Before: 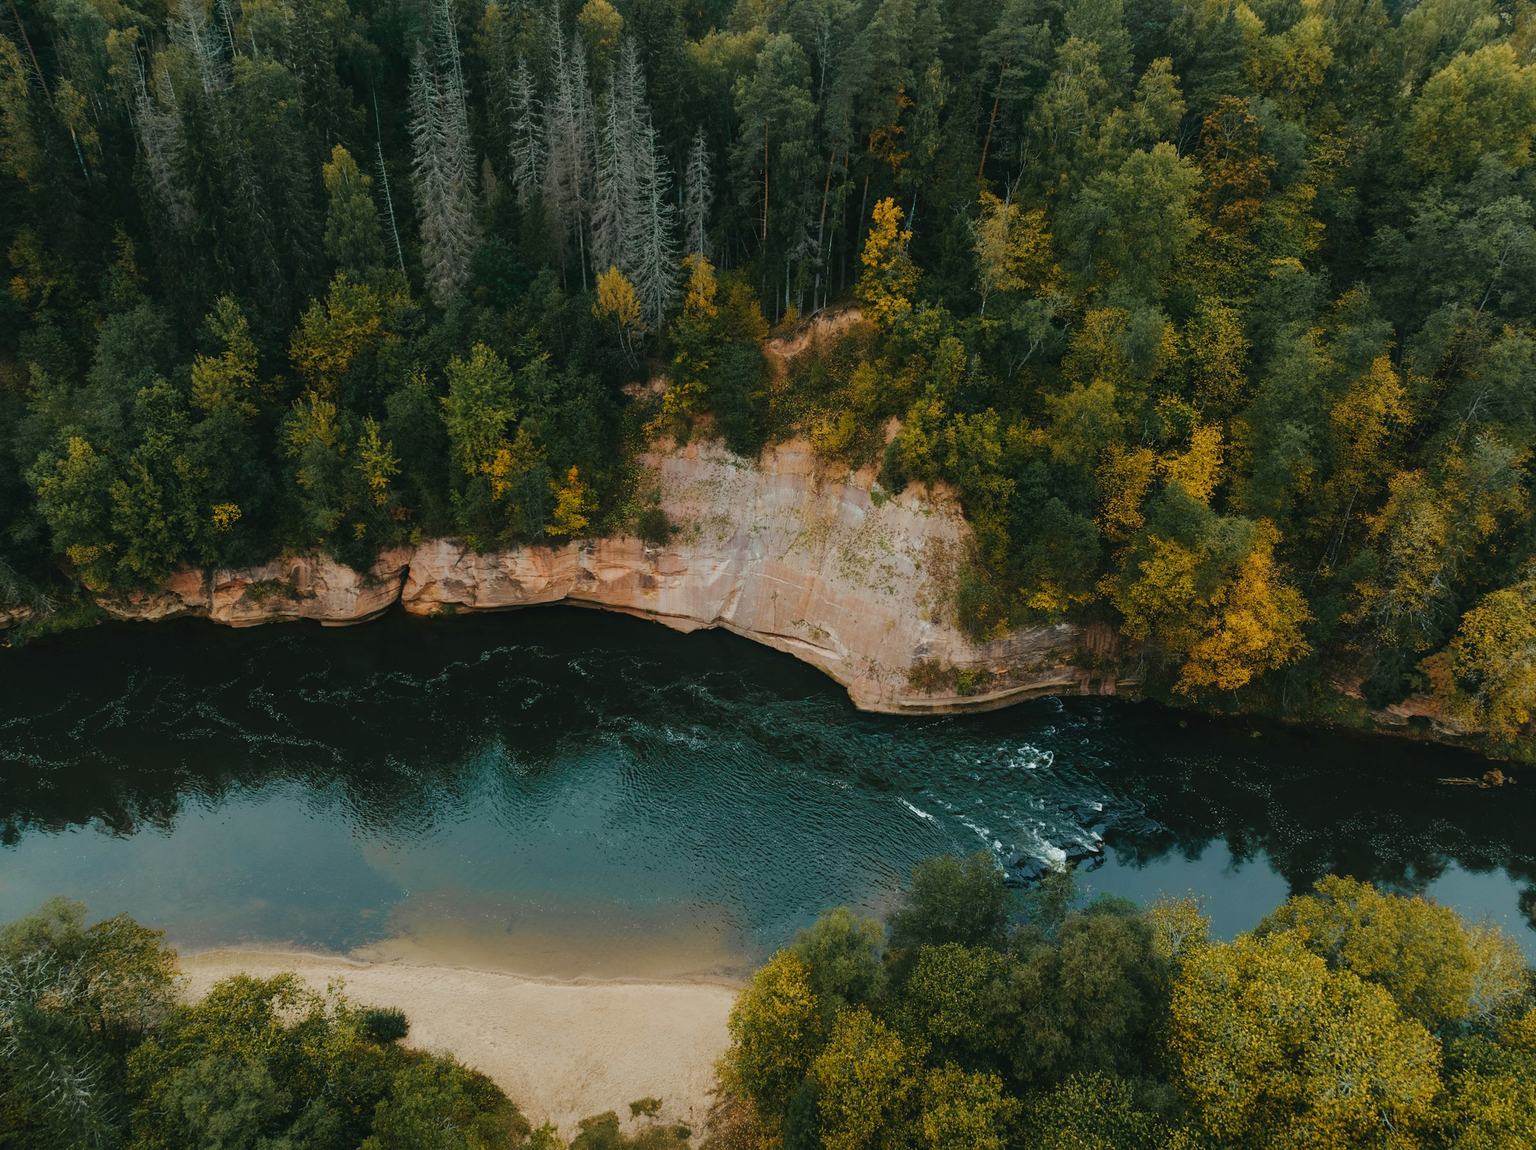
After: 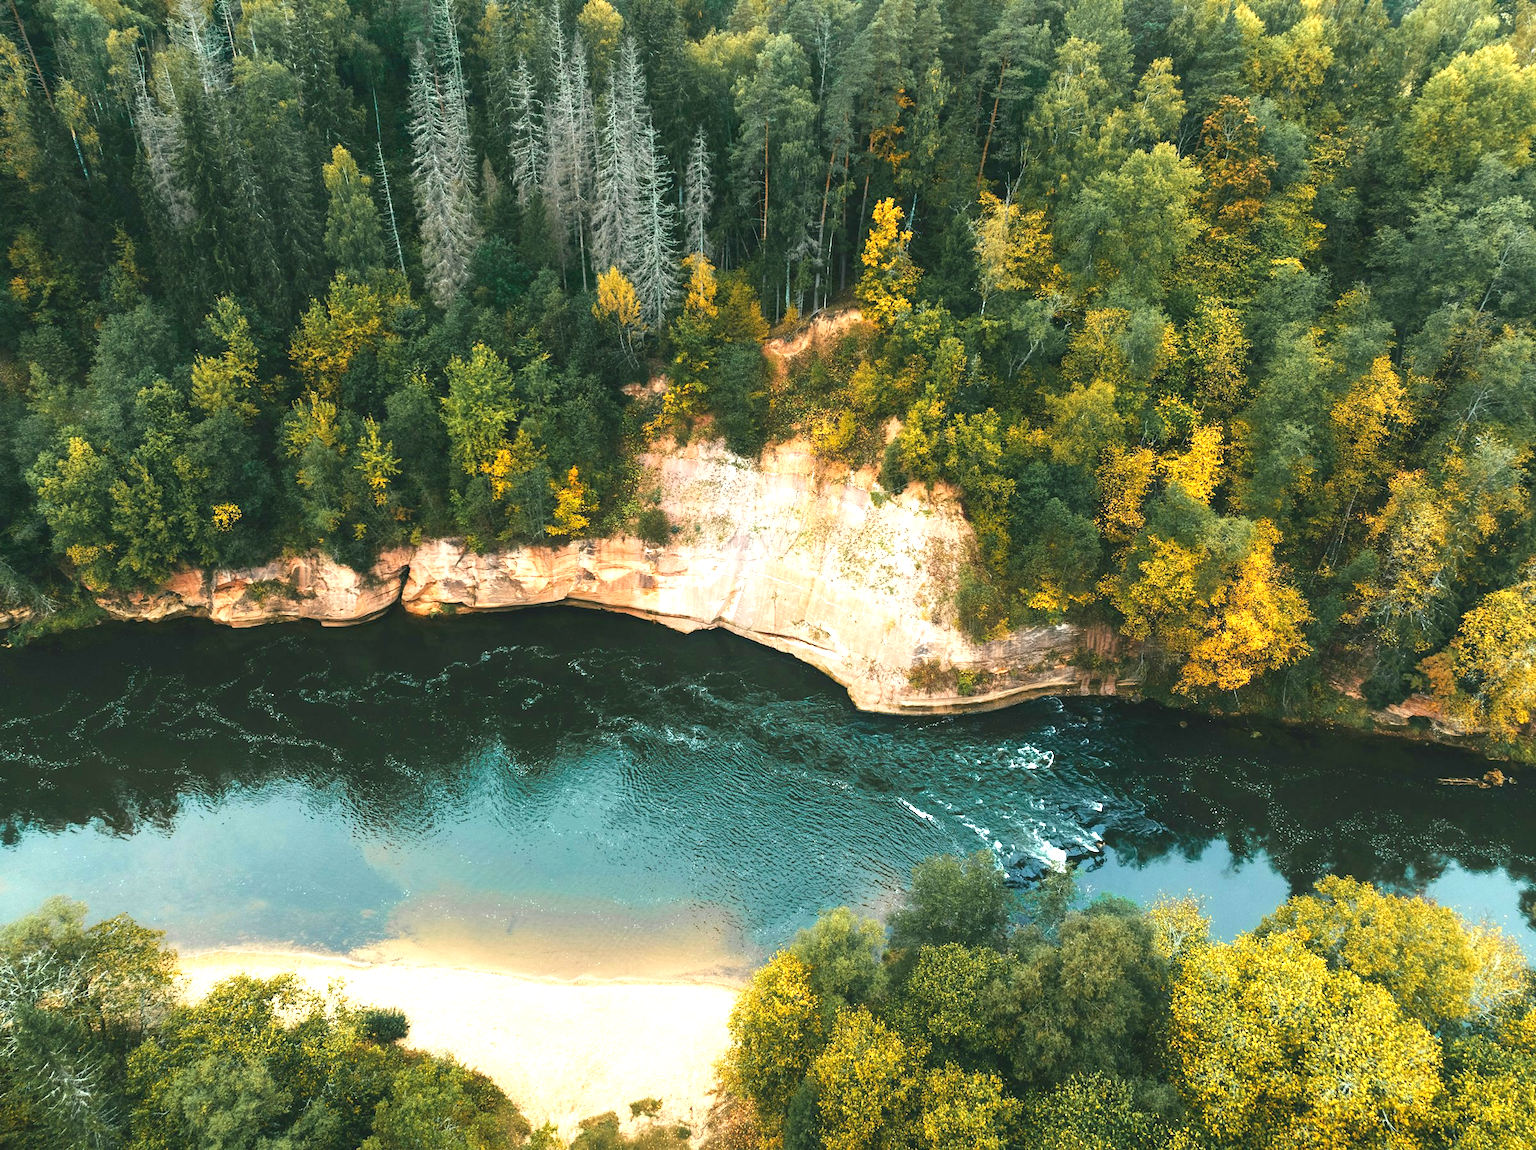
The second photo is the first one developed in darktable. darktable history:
exposure: black level correction 0.001, exposure 1.825 EV, compensate highlight preservation false
